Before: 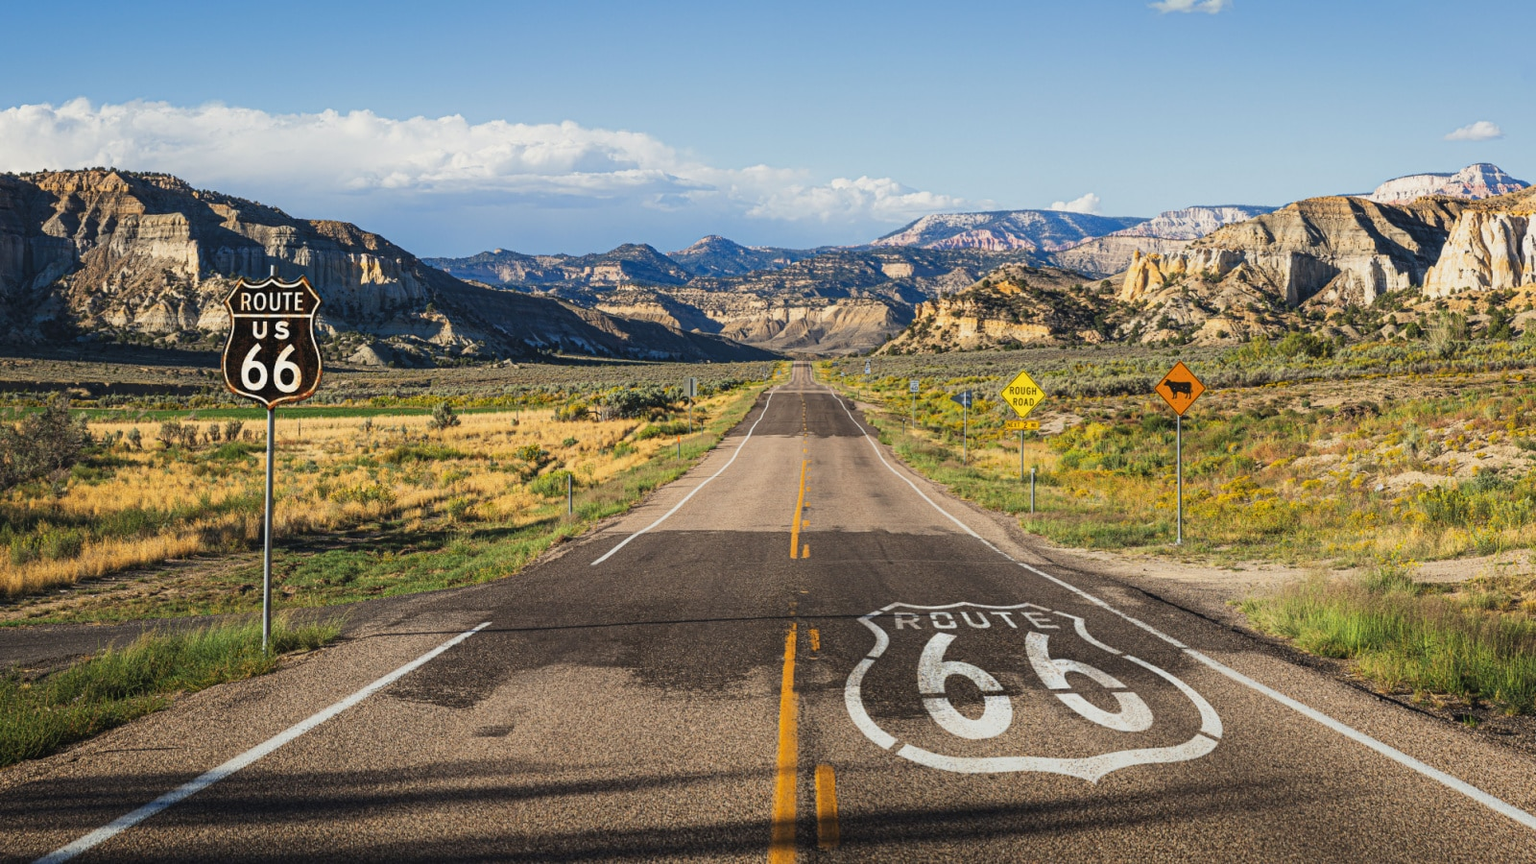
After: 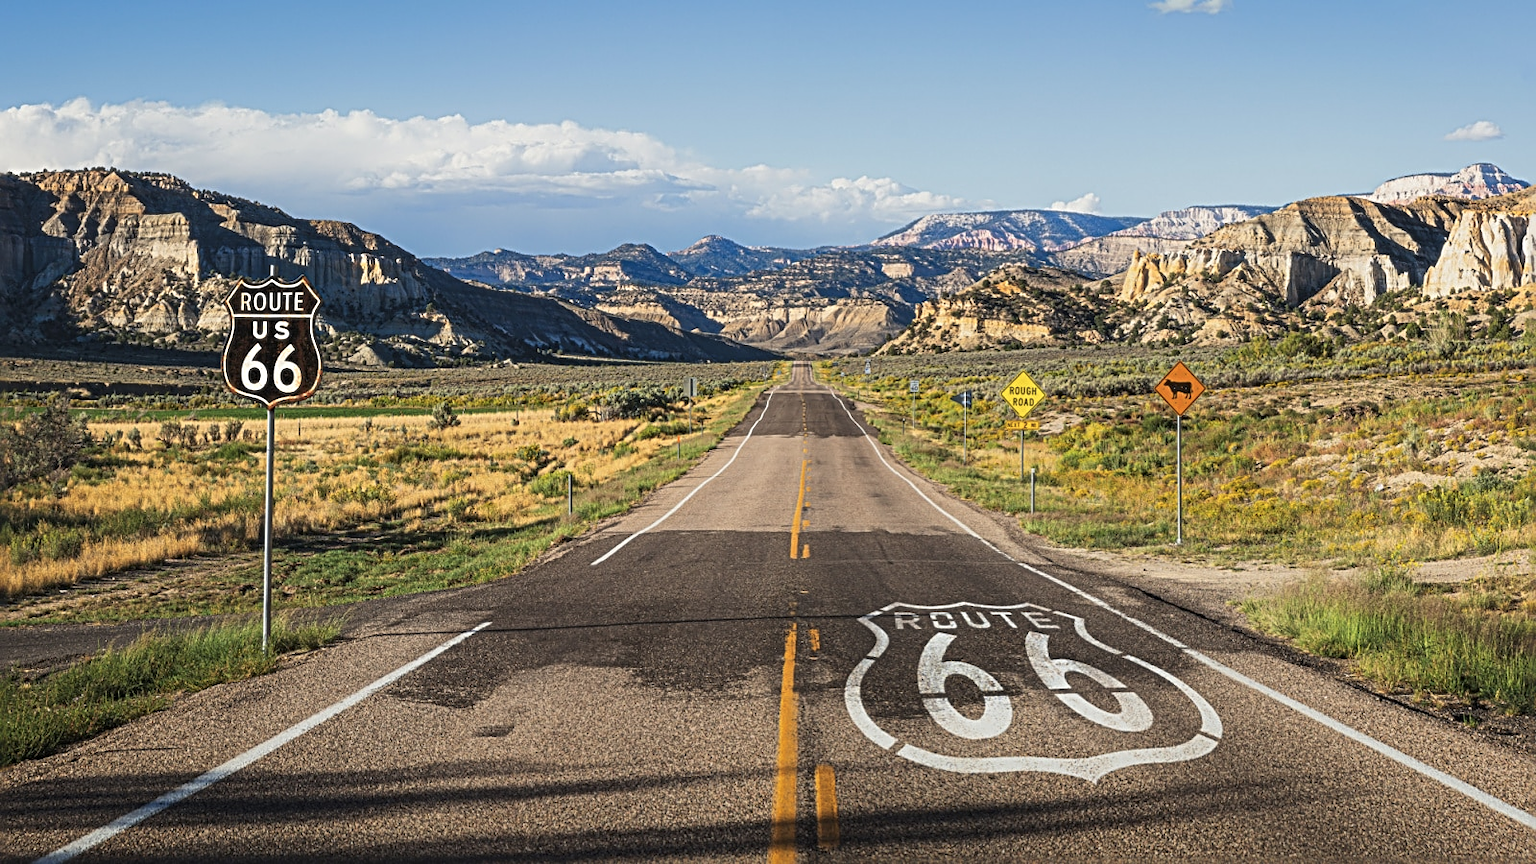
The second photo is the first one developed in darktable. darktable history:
sharpen: radius 2.817, amount 0.715
soften: size 10%, saturation 50%, brightness 0.2 EV, mix 10%
